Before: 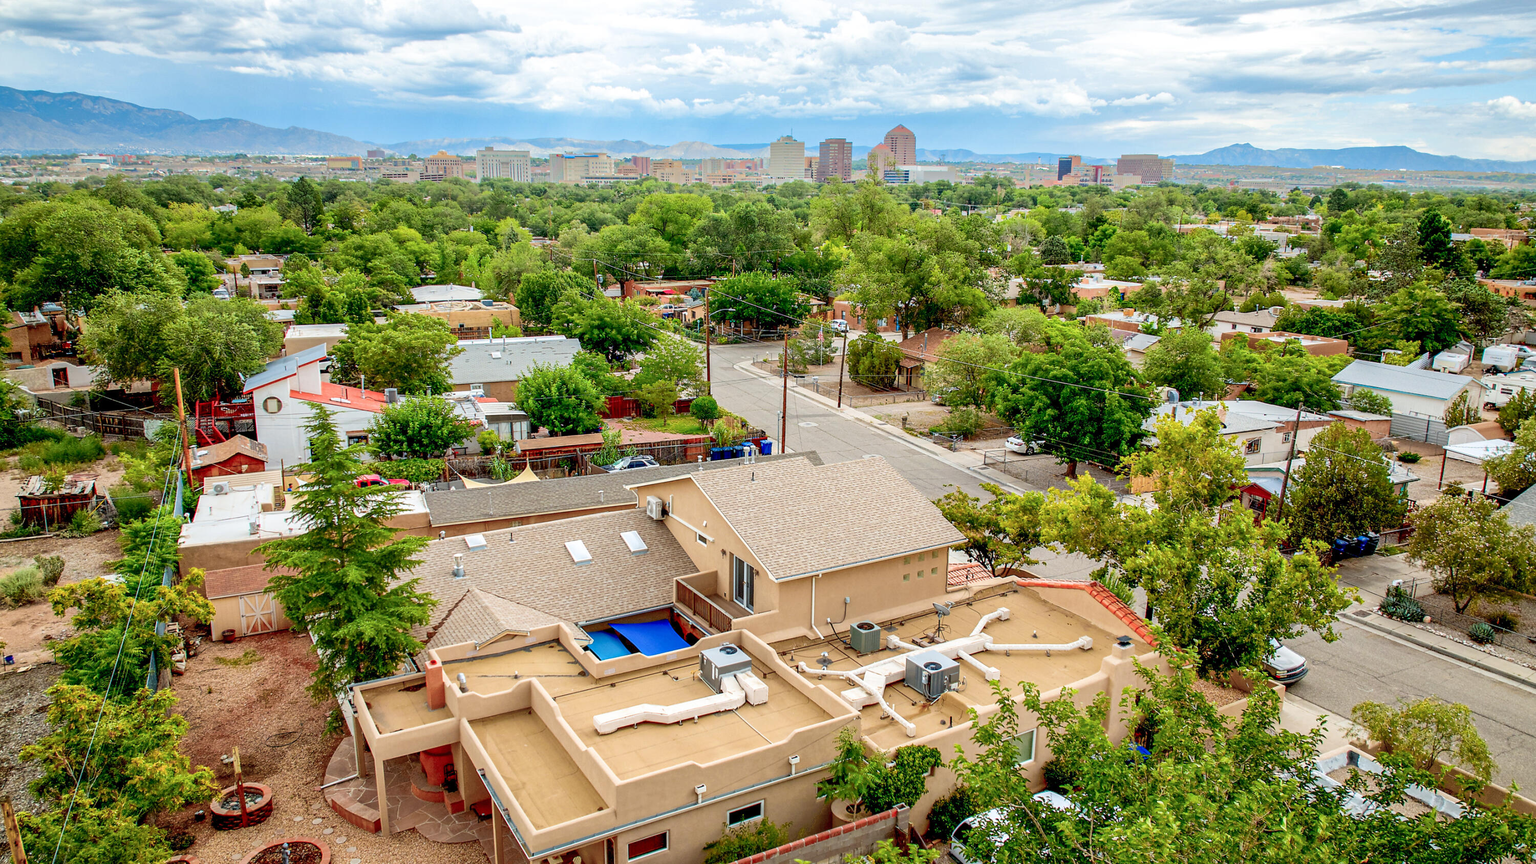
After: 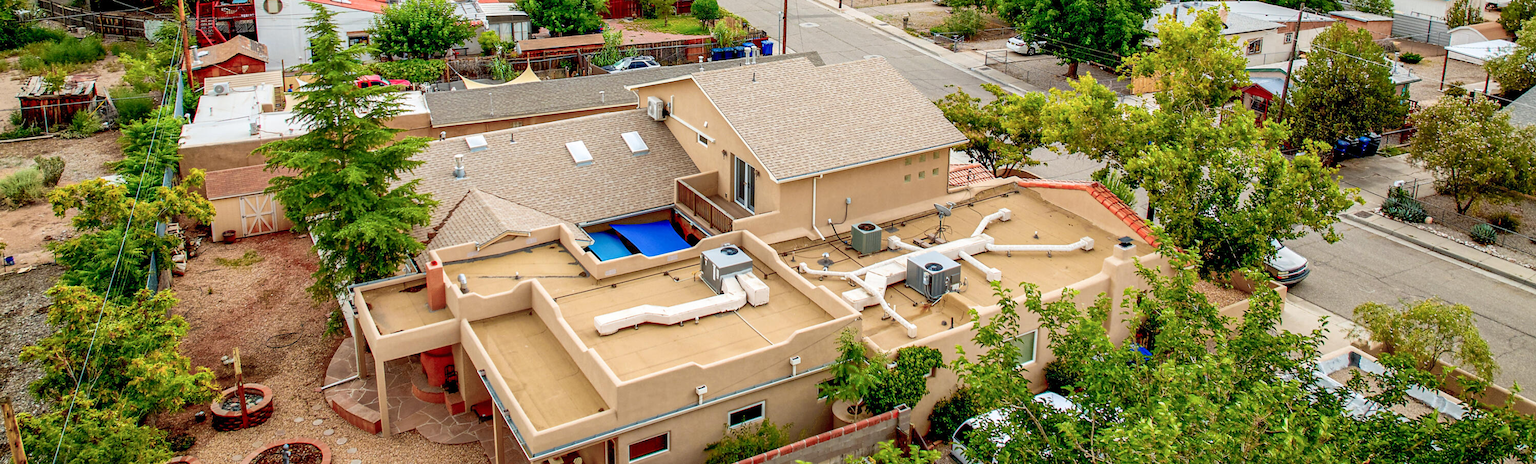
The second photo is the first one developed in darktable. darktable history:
crop and rotate: top 46.299%, right 0.072%
